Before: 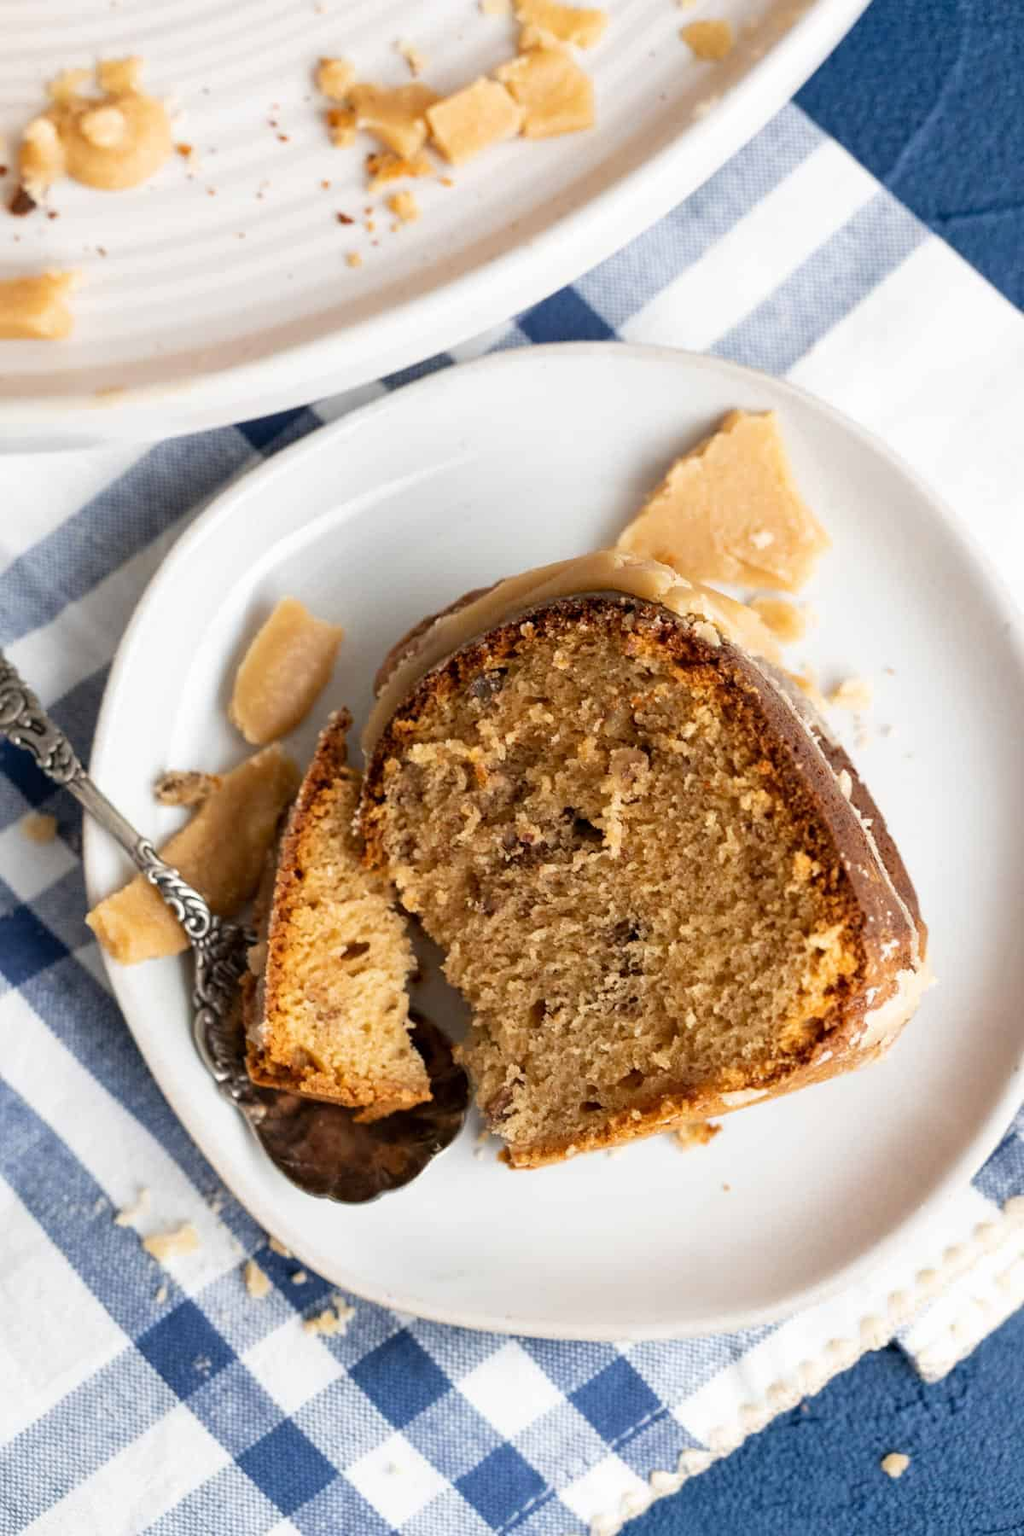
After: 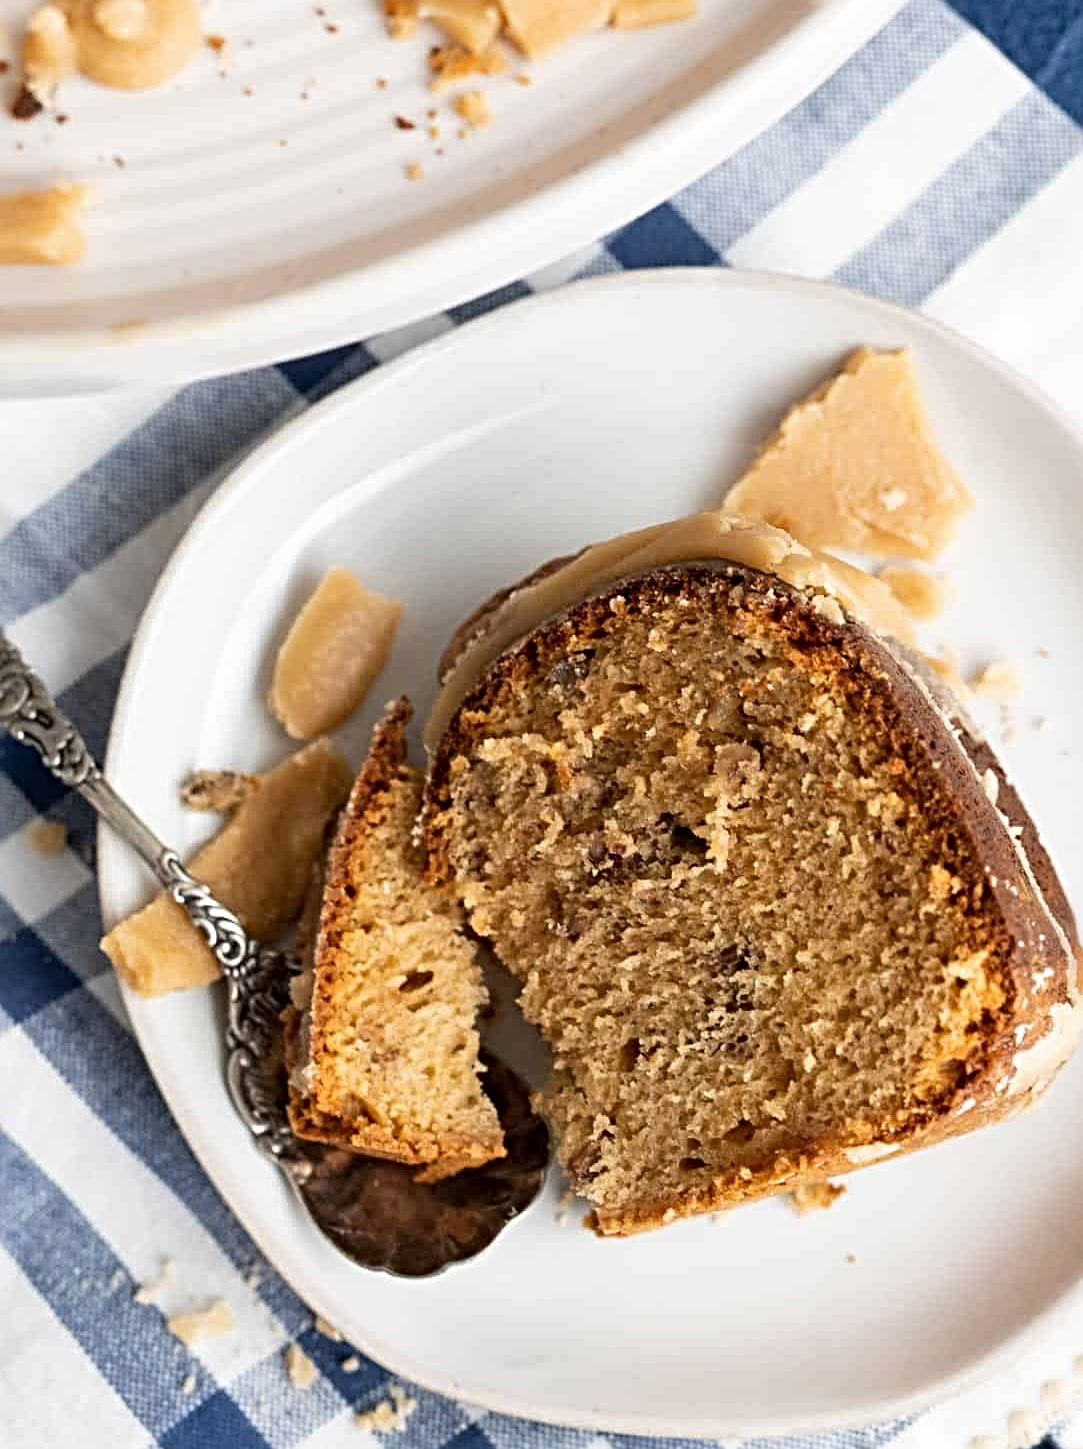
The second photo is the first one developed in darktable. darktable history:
crop: top 7.402%, right 9.732%, bottom 12.082%
contrast brightness saturation: saturation -0.05
sharpen: radius 4.838
